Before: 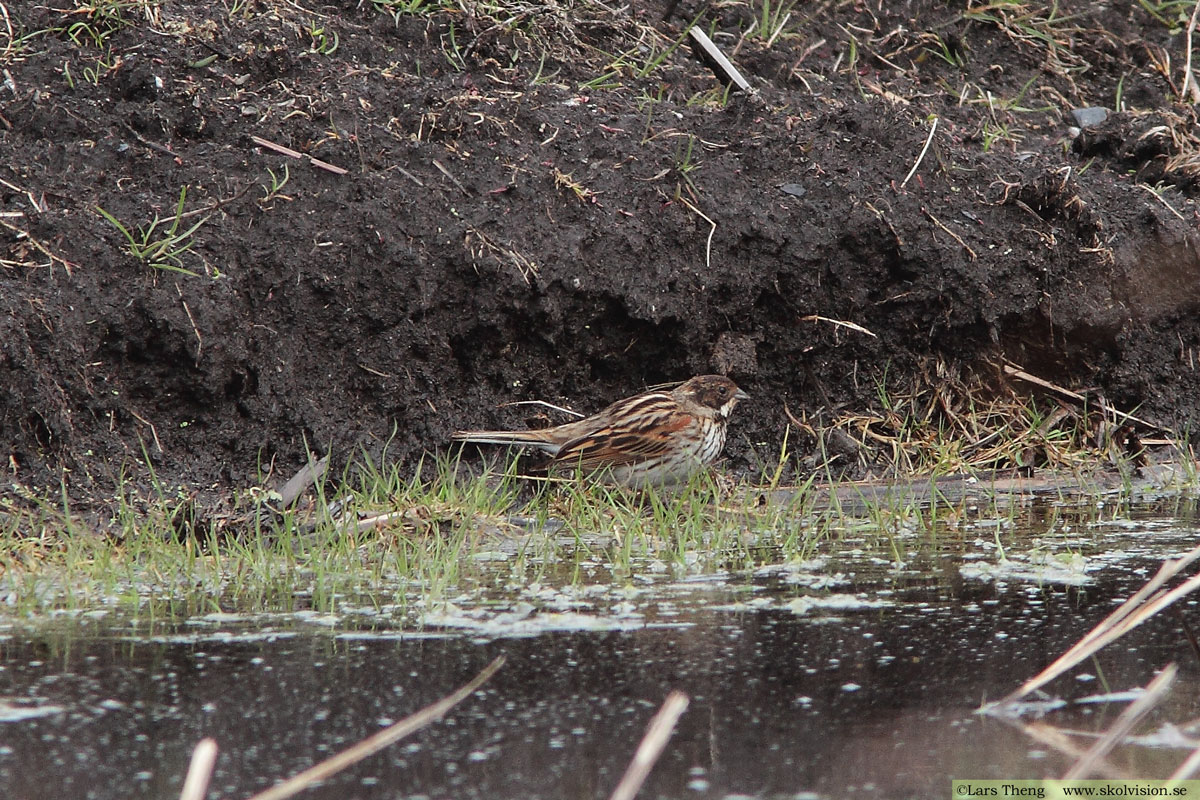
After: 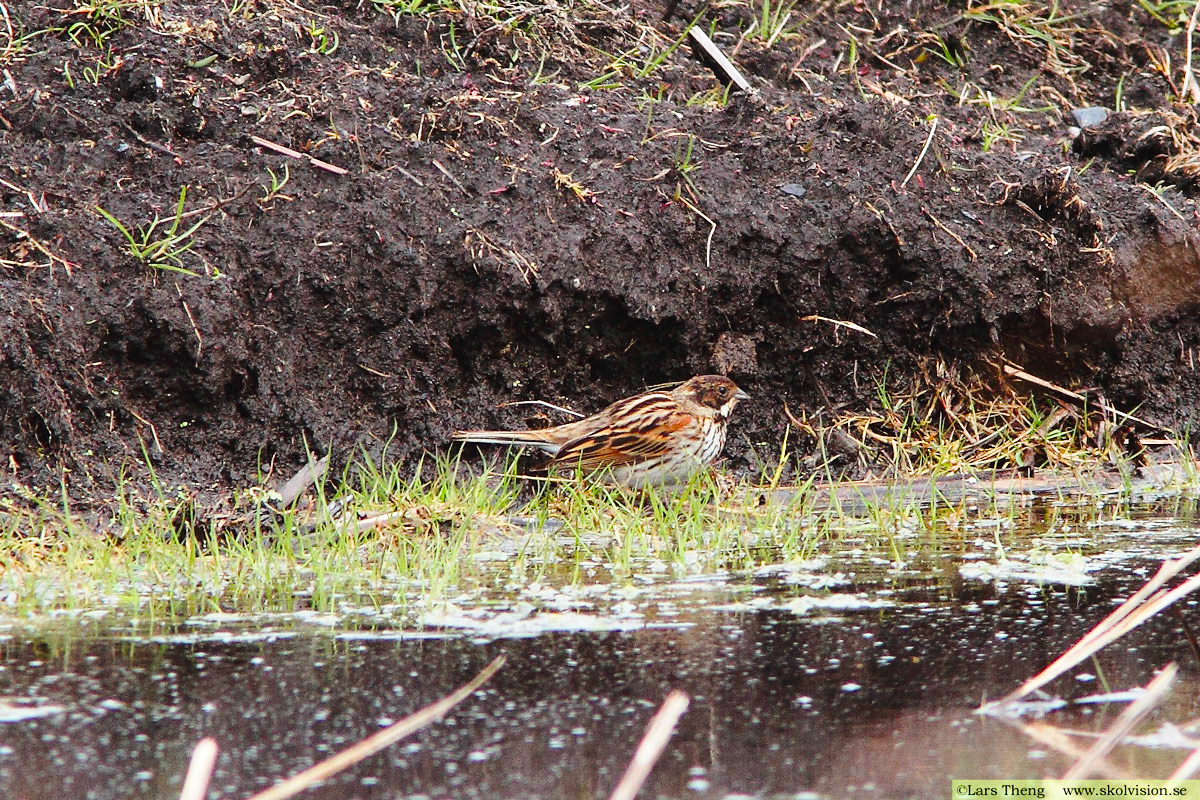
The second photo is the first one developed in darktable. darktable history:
base curve: curves: ch0 [(0, 0) (0.028, 0.03) (0.121, 0.232) (0.46, 0.748) (0.859, 0.968) (1, 1)], preserve colors none
velvia: strength 32%, mid-tones bias 0.2
